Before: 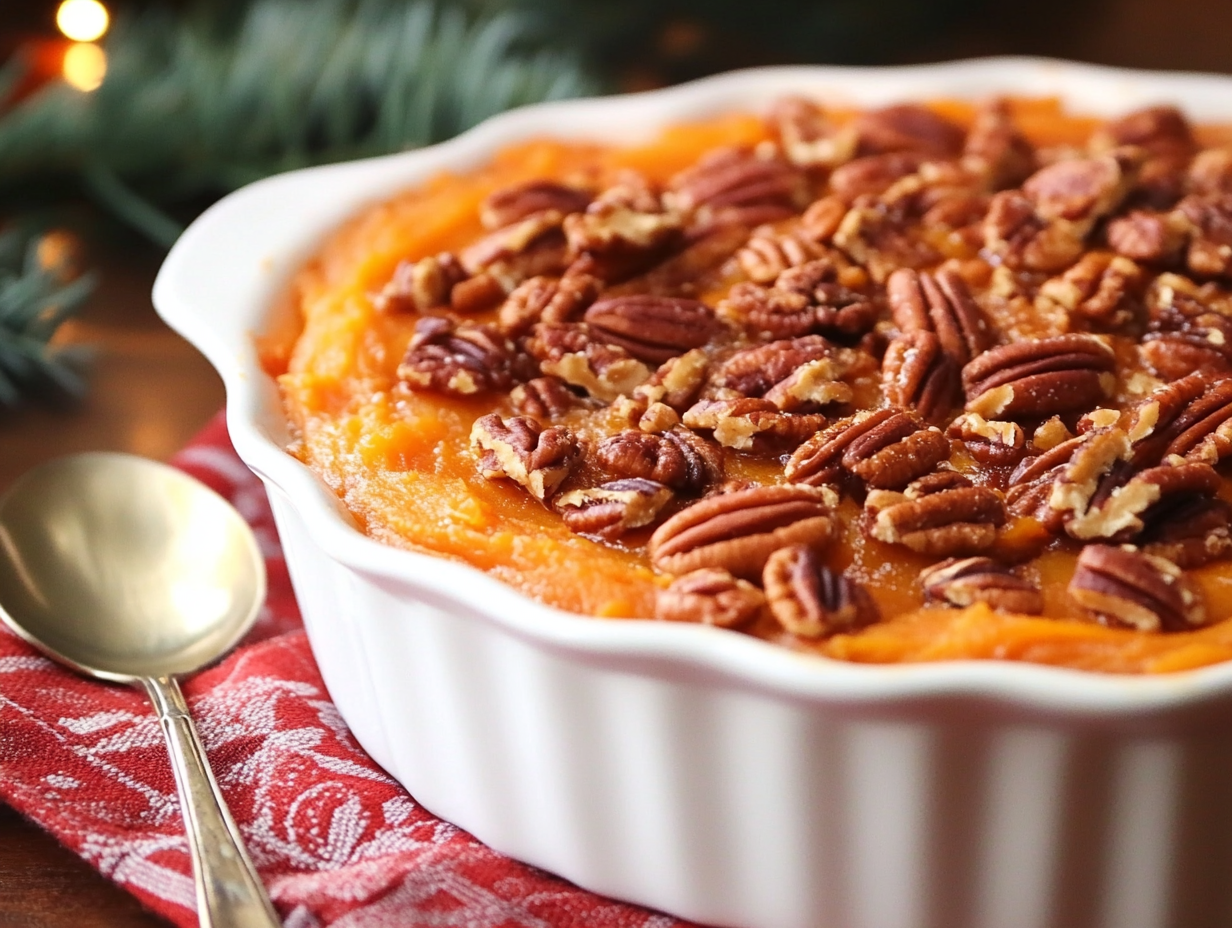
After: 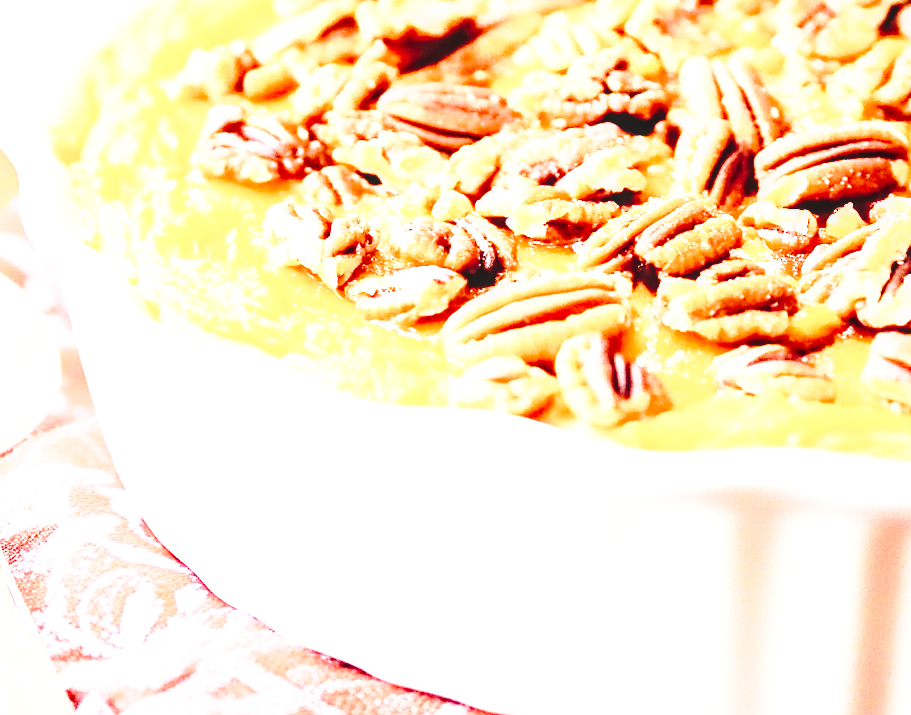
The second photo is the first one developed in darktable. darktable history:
white balance: red 1.004, blue 1.024
crop: left 16.871%, top 22.857%, right 9.116%
local contrast: on, module defaults
base curve: curves: ch0 [(0, 0) (0.026, 0.03) (0.109, 0.232) (0.351, 0.748) (0.669, 0.968) (1, 1)], preserve colors none
rgb curve: curves: ch0 [(0, 0) (0.21, 0.15) (0.24, 0.21) (0.5, 0.75) (0.75, 0.96) (0.89, 0.99) (1, 1)]; ch1 [(0, 0.02) (0.21, 0.13) (0.25, 0.2) (0.5, 0.67) (0.75, 0.9) (0.89, 0.97) (1, 1)]; ch2 [(0, 0.02) (0.21, 0.13) (0.25, 0.2) (0.5, 0.67) (0.75, 0.9) (0.89, 0.97) (1, 1)], compensate middle gray true
exposure: black level correction 0, exposure 1.45 EV, compensate exposure bias true, compensate highlight preservation false
tone curve: curves: ch0 [(0, 0) (0.003, 0.034) (0.011, 0.038) (0.025, 0.046) (0.044, 0.054) (0.069, 0.06) (0.1, 0.079) (0.136, 0.114) (0.177, 0.151) (0.224, 0.213) (0.277, 0.293) (0.335, 0.385) (0.399, 0.482) (0.468, 0.578) (0.543, 0.655) (0.623, 0.724) (0.709, 0.786) (0.801, 0.854) (0.898, 0.922) (1, 1)], preserve colors none
velvia: on, module defaults
